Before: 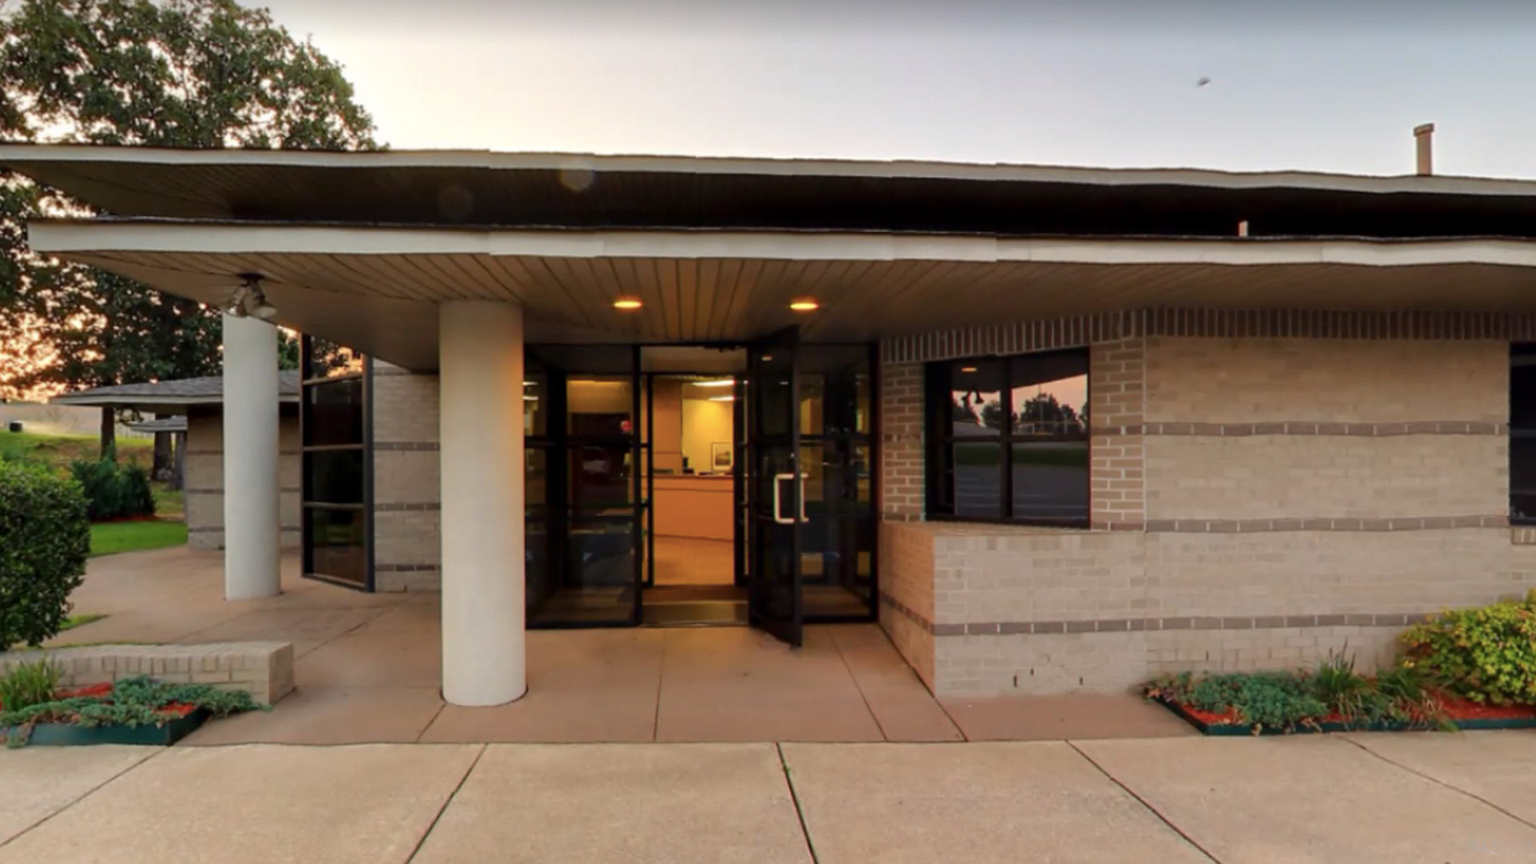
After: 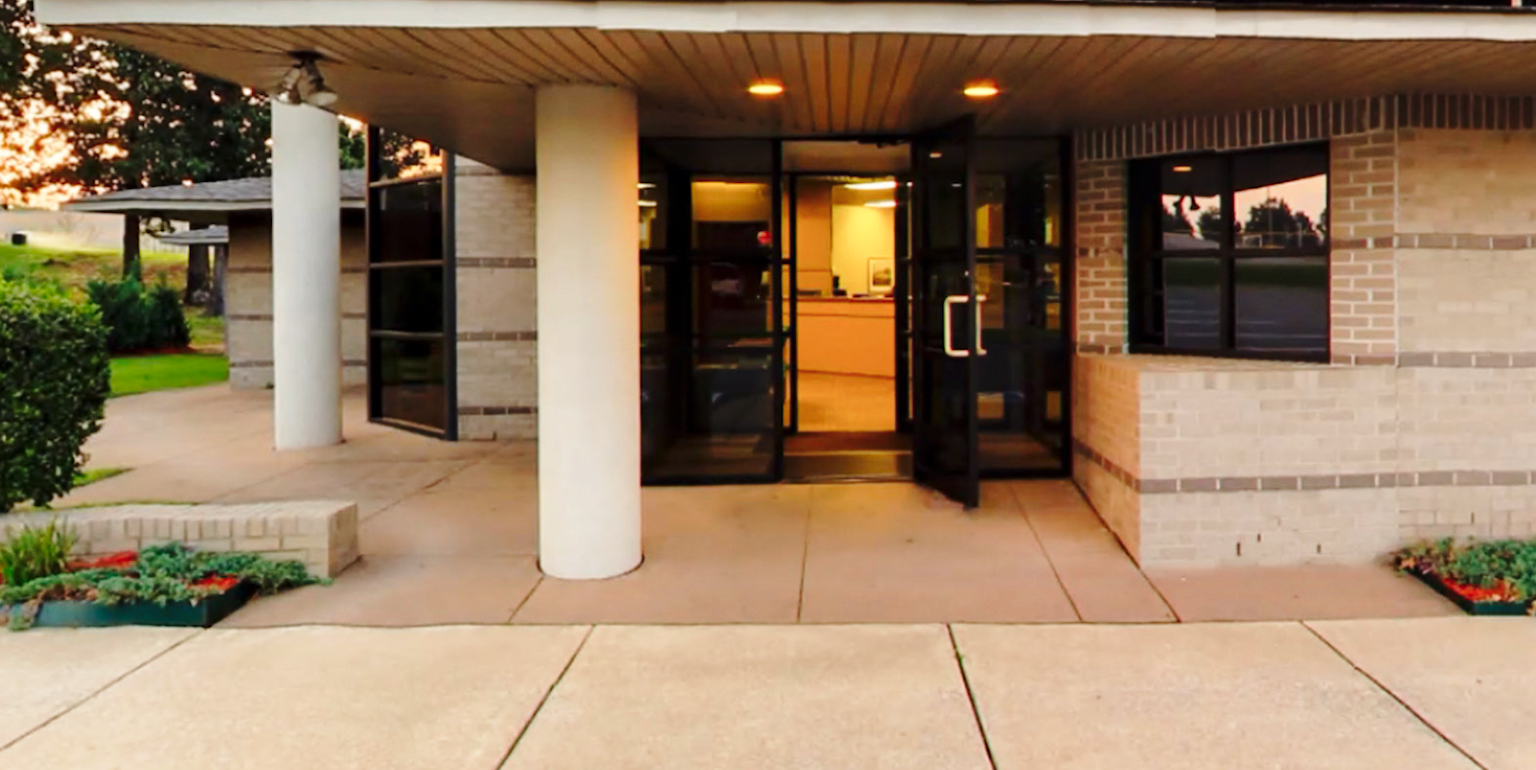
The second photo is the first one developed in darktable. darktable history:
tone curve: curves: ch0 [(0, 0) (0.003, 0.003) (0.011, 0.011) (0.025, 0.025) (0.044, 0.044) (0.069, 0.069) (0.1, 0.099) (0.136, 0.135) (0.177, 0.176) (0.224, 0.223) (0.277, 0.275) (0.335, 0.333) (0.399, 0.396) (0.468, 0.465) (0.543, 0.545) (0.623, 0.625) (0.709, 0.71) (0.801, 0.801) (0.898, 0.898) (1, 1)], preserve colors none
crop: top 26.809%, right 17.99%
base curve: curves: ch0 [(0, 0) (0.028, 0.03) (0.121, 0.232) (0.46, 0.748) (0.859, 0.968) (1, 1)], preserve colors none
